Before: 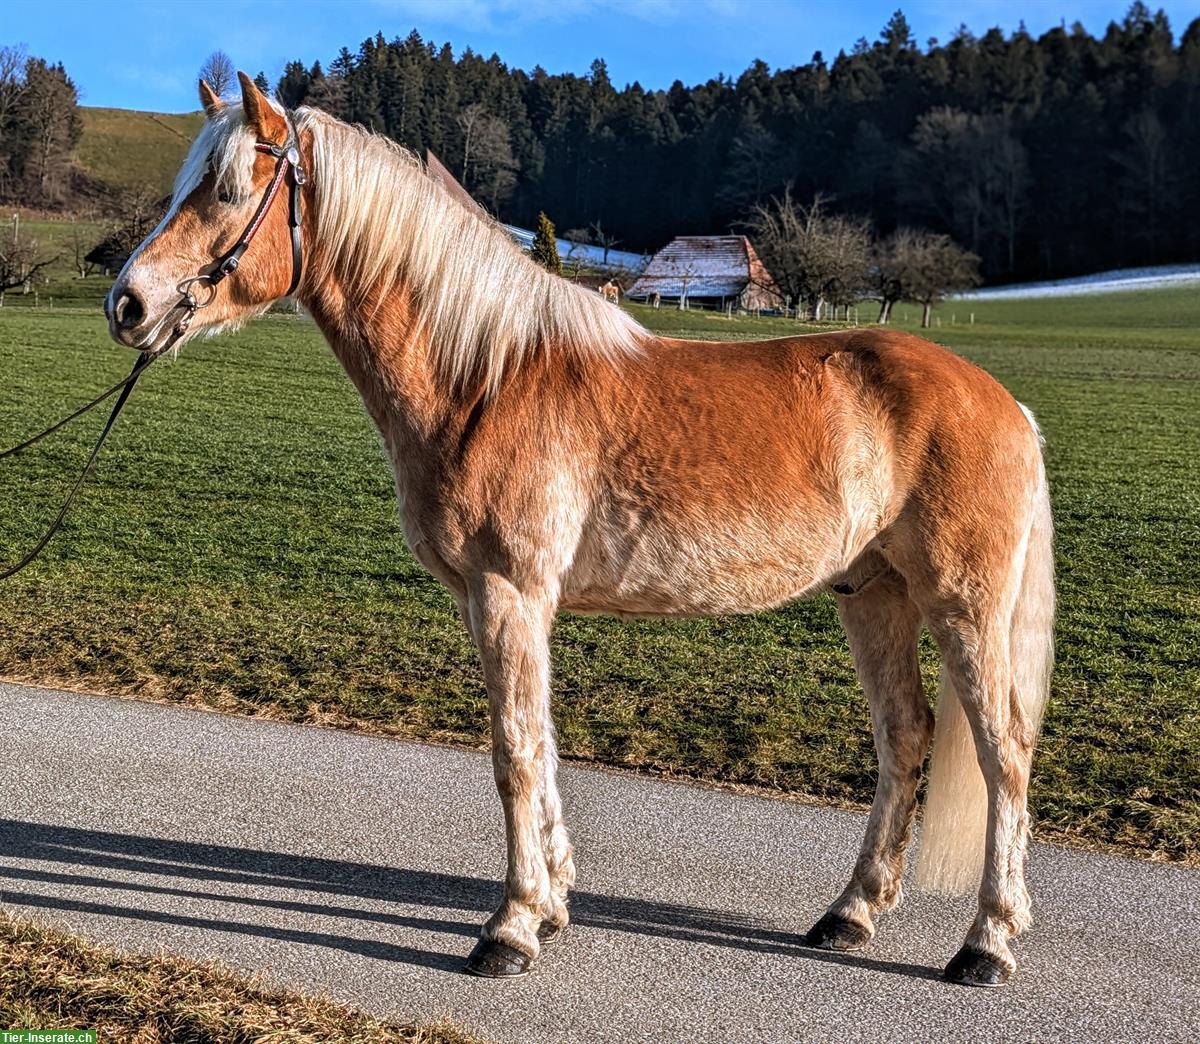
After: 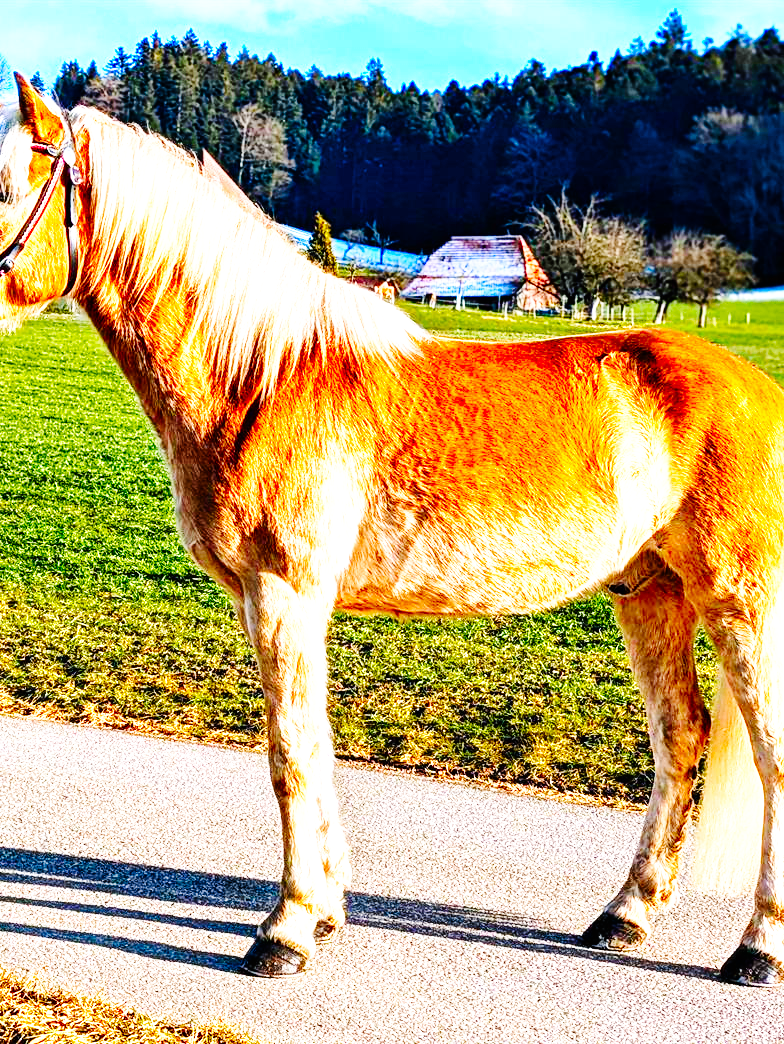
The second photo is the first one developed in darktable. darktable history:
crop and rotate: left 18.69%, right 15.964%
base curve: curves: ch0 [(0, 0) (0, 0) (0.002, 0.001) (0.008, 0.003) (0.019, 0.011) (0.037, 0.037) (0.064, 0.11) (0.102, 0.232) (0.152, 0.379) (0.216, 0.524) (0.296, 0.665) (0.394, 0.789) (0.512, 0.881) (0.651, 0.945) (0.813, 0.986) (1, 1)], preserve colors none
color balance rgb: shadows lift › chroma 2.054%, shadows lift › hue 247.43°, linear chroma grading › global chroma 9.406%, perceptual saturation grading › global saturation 19.921%, perceptual brilliance grading › global brilliance 30.039%
contrast brightness saturation: saturation 0.493
